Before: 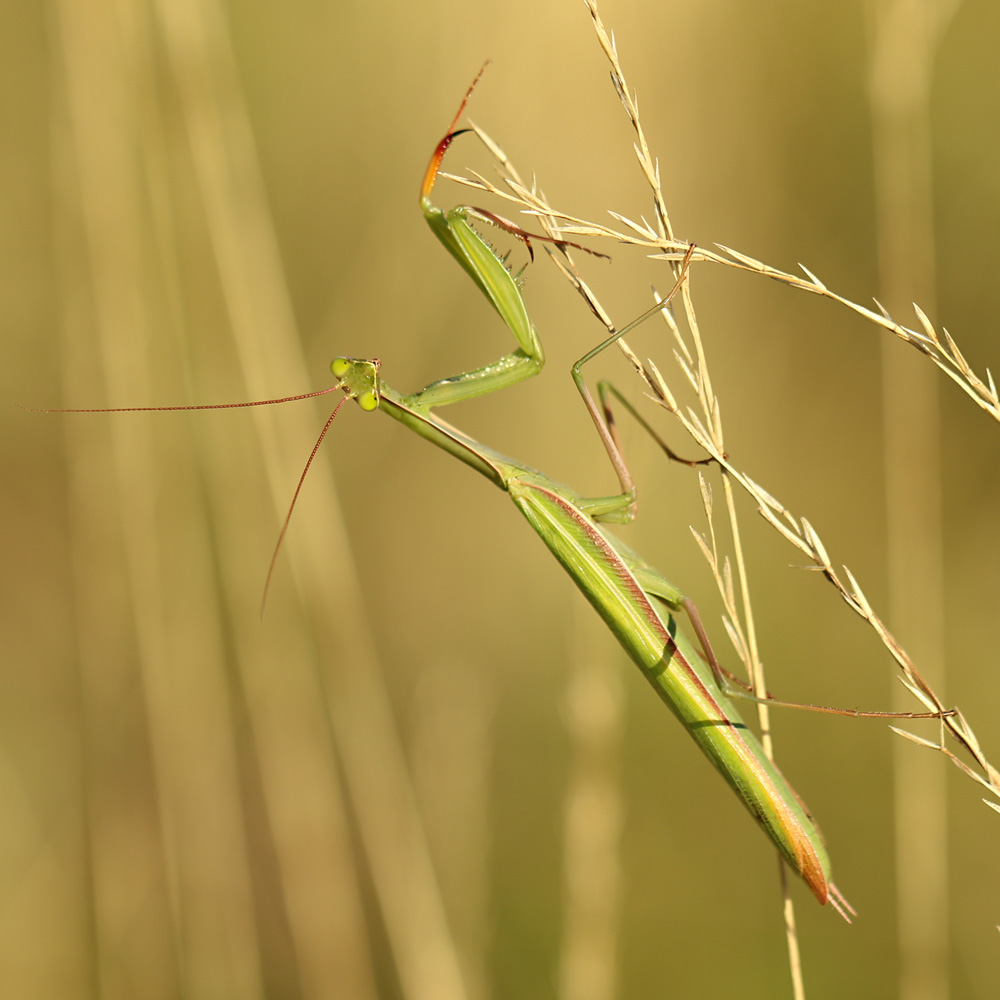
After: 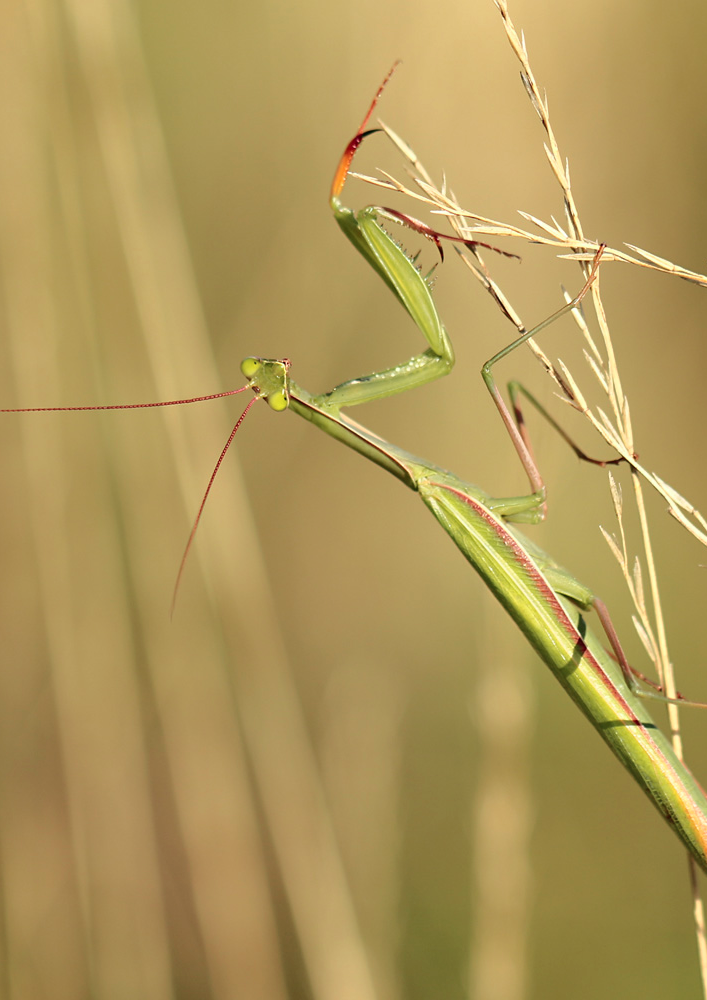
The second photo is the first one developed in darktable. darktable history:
crop and rotate: left 9.061%, right 20.142%
tone curve: curves: ch0 [(0, 0.021) (0.059, 0.053) (0.212, 0.18) (0.337, 0.304) (0.495, 0.505) (0.725, 0.731) (0.89, 0.919) (1, 1)]; ch1 [(0, 0) (0.094, 0.081) (0.285, 0.299) (0.413, 0.43) (0.479, 0.475) (0.54, 0.55) (0.615, 0.65) (0.683, 0.688) (1, 1)]; ch2 [(0, 0) (0.257, 0.217) (0.434, 0.434) (0.498, 0.507) (0.599, 0.578) (1, 1)], color space Lab, independent channels, preserve colors none
